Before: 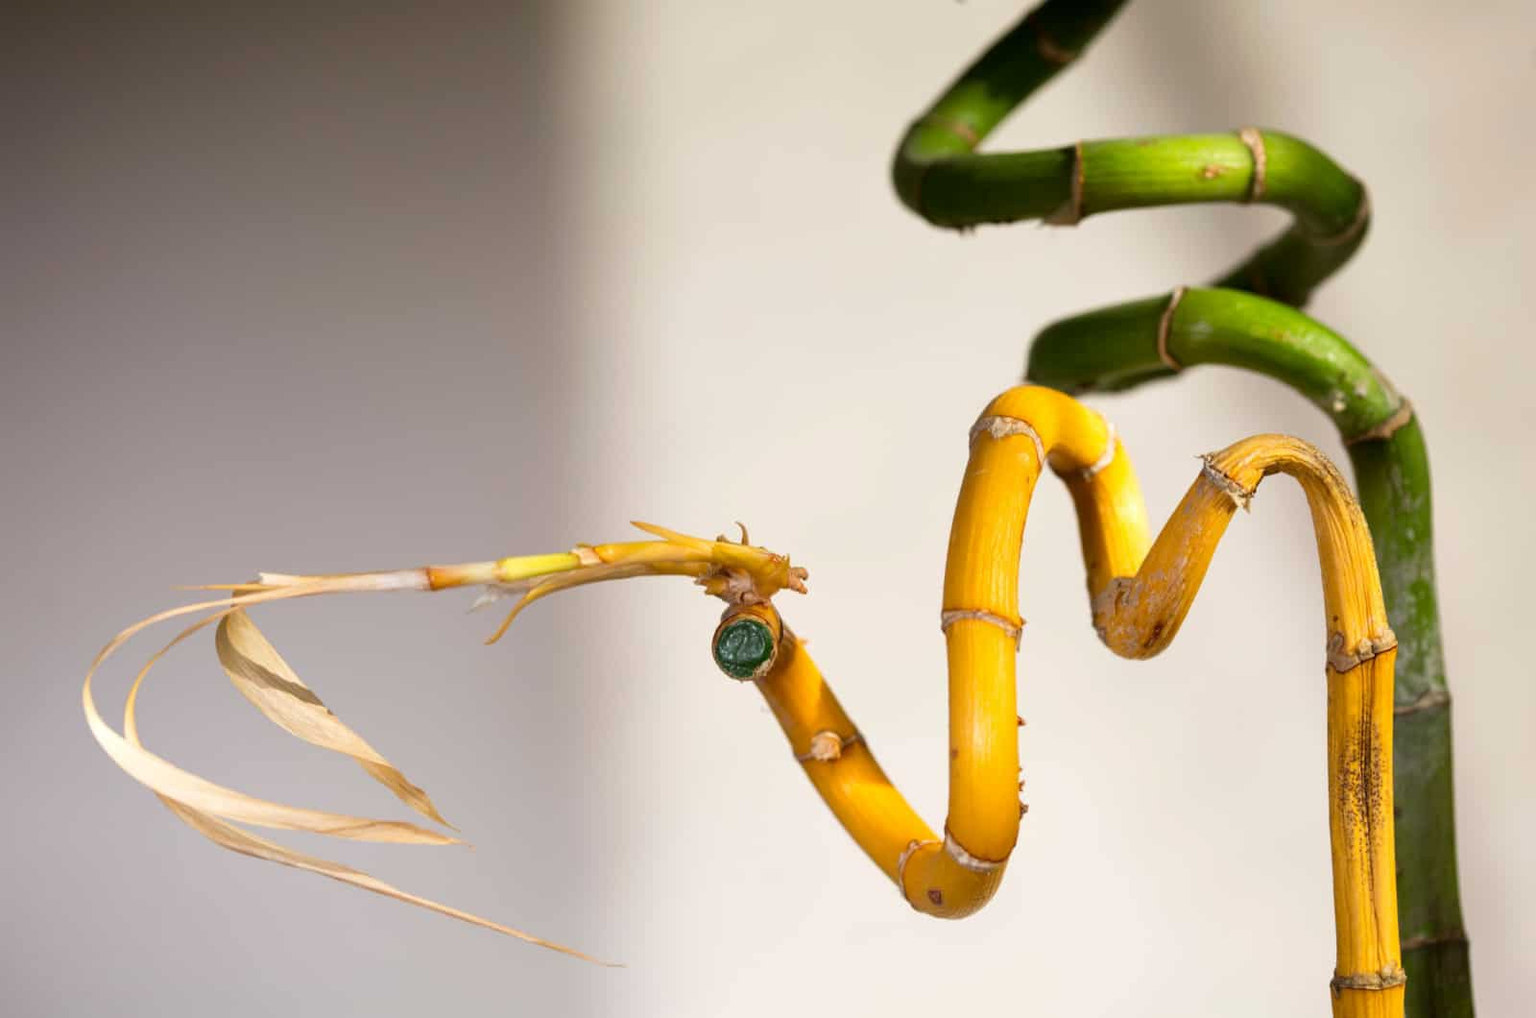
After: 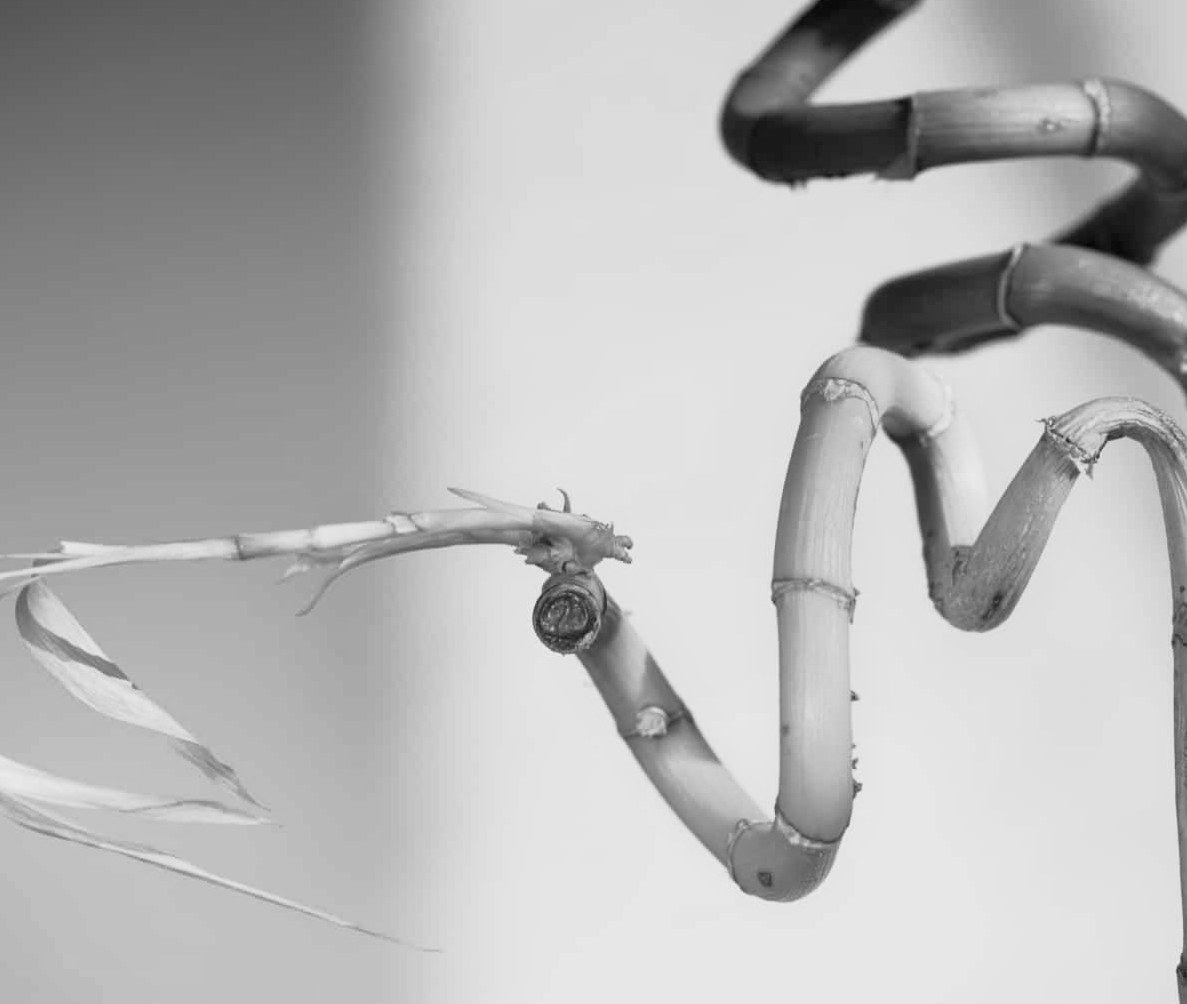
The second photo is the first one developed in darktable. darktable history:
crop and rotate: left 13.15%, top 5.251%, right 12.609%
monochrome: on, module defaults
tone curve: curves: ch0 [(0.013, 0) (0.061, 0.059) (0.239, 0.256) (0.502, 0.501) (0.683, 0.676) (0.761, 0.773) (0.858, 0.858) (0.987, 0.945)]; ch1 [(0, 0) (0.172, 0.123) (0.304, 0.267) (0.414, 0.395) (0.472, 0.473) (0.502, 0.502) (0.521, 0.528) (0.583, 0.595) (0.654, 0.673) (0.728, 0.761) (1, 1)]; ch2 [(0, 0) (0.411, 0.424) (0.485, 0.476) (0.502, 0.501) (0.553, 0.557) (0.57, 0.576) (1, 1)], color space Lab, independent channels, preserve colors none
